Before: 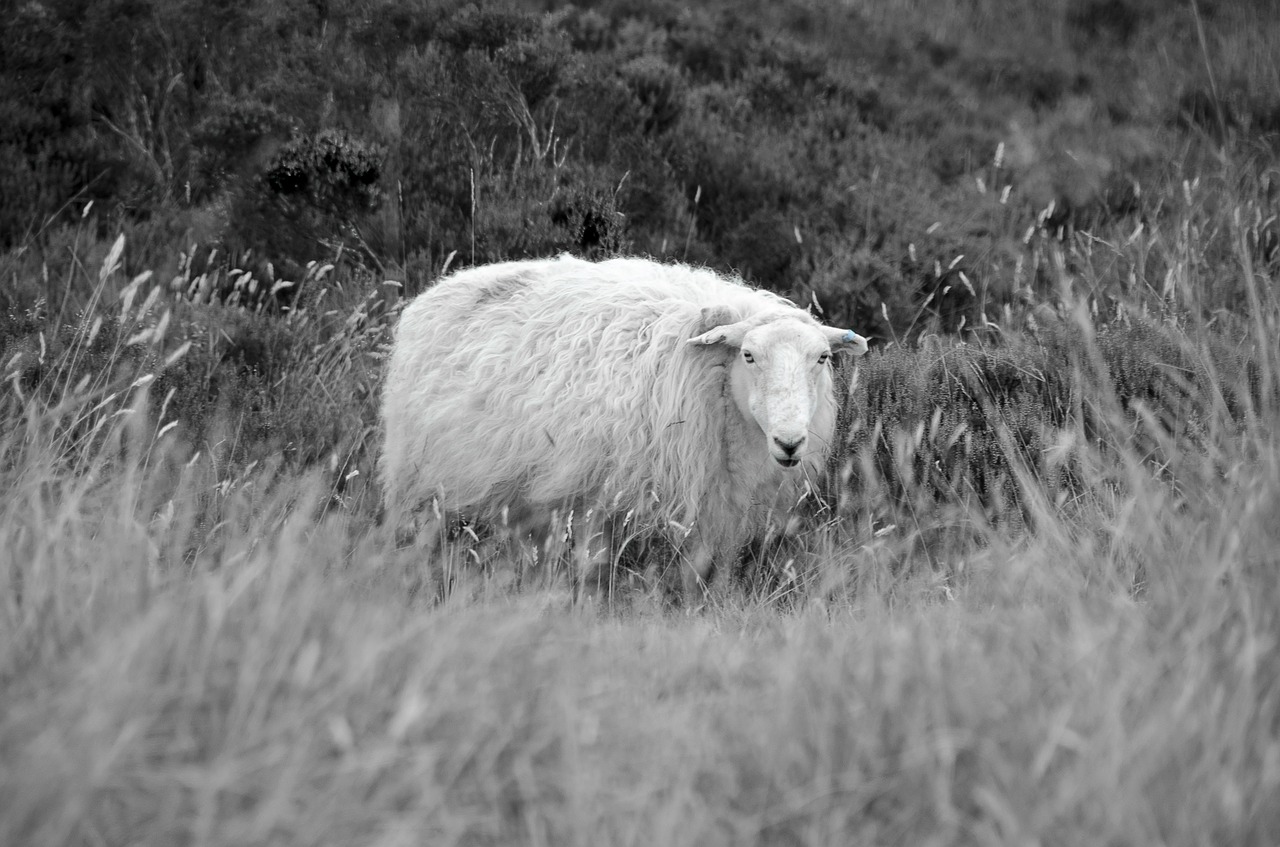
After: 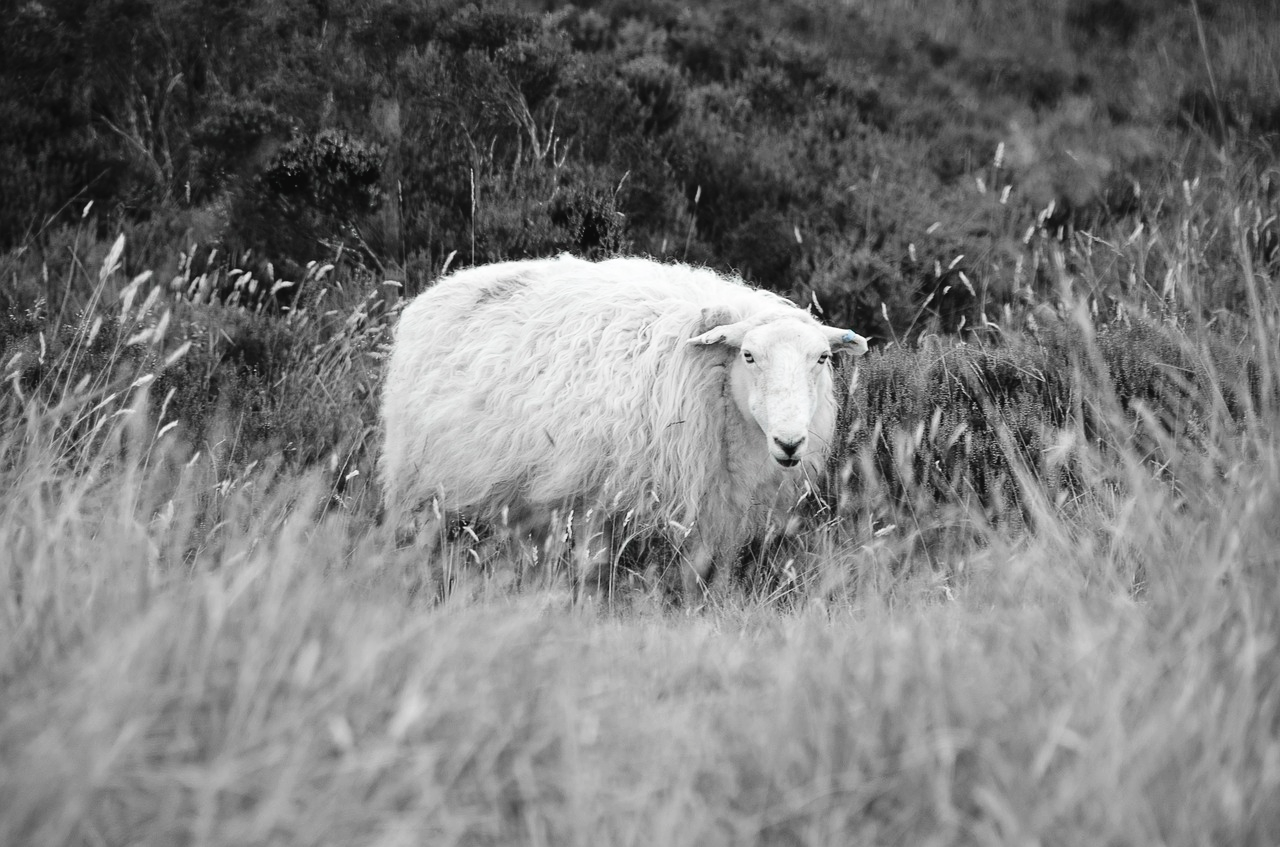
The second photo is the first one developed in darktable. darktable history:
tone curve: curves: ch0 [(0.001, 0.034) (0.115, 0.093) (0.251, 0.232) (0.382, 0.397) (0.652, 0.719) (0.802, 0.876) (1, 0.998)]; ch1 [(0, 0) (0.384, 0.324) (0.472, 0.466) (0.504, 0.5) (0.517, 0.533) (0.547, 0.564) (0.582, 0.628) (0.657, 0.727) (1, 1)]; ch2 [(0, 0) (0.278, 0.232) (0.5, 0.5) (0.531, 0.552) (0.61, 0.653) (1, 1)], preserve colors none
